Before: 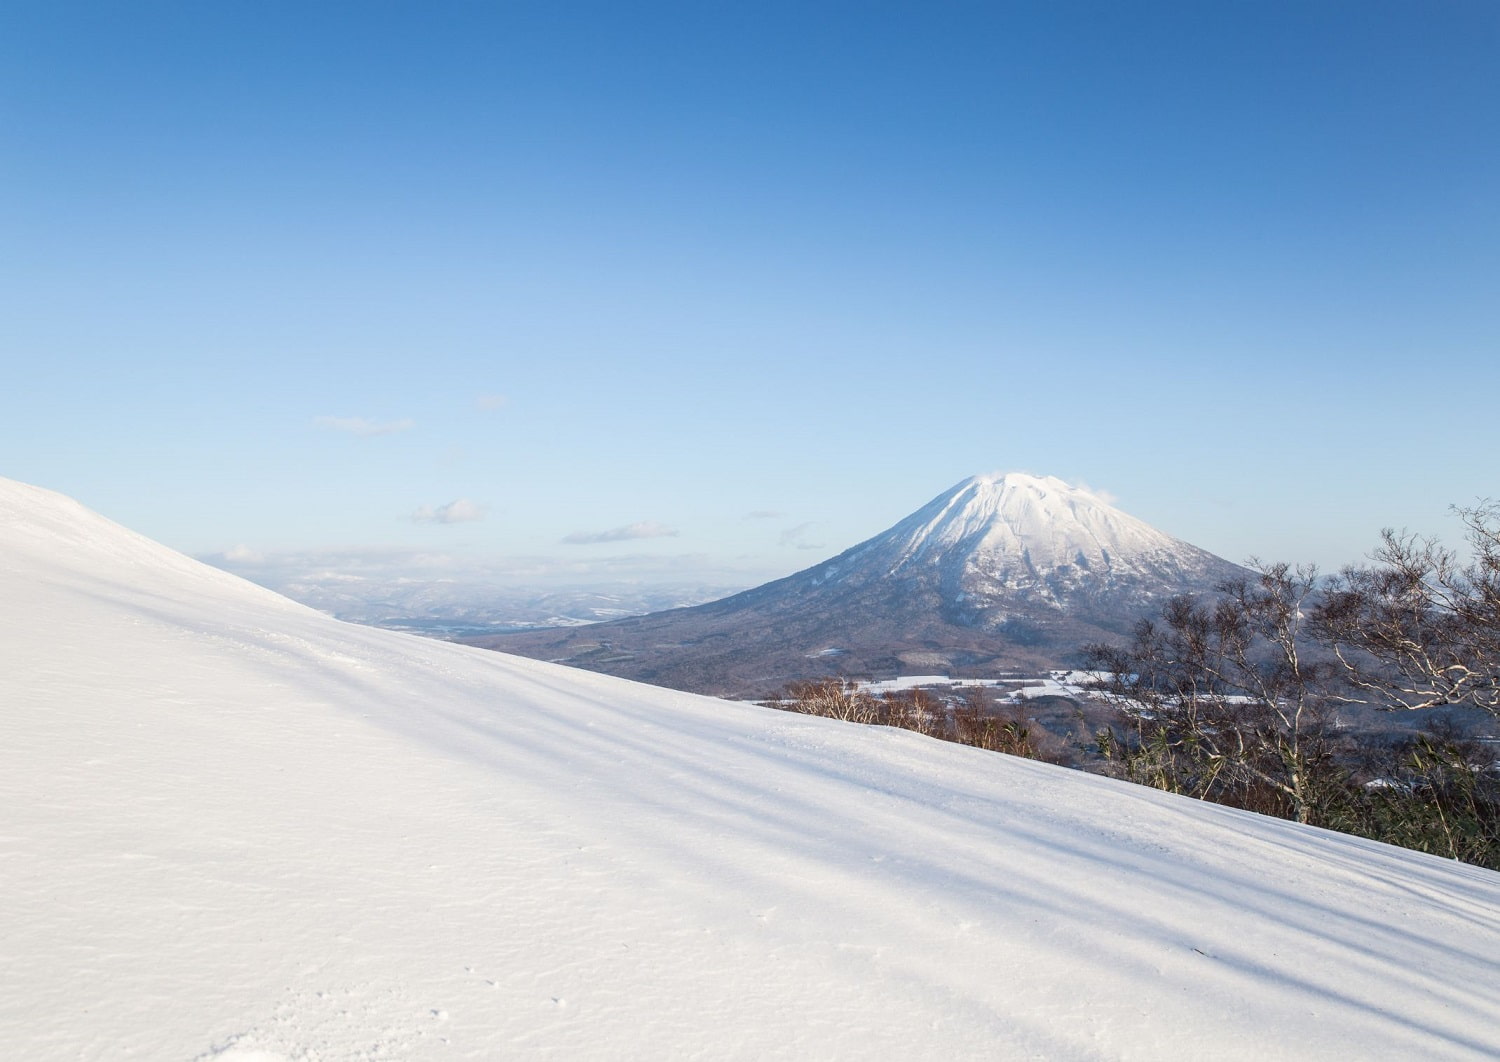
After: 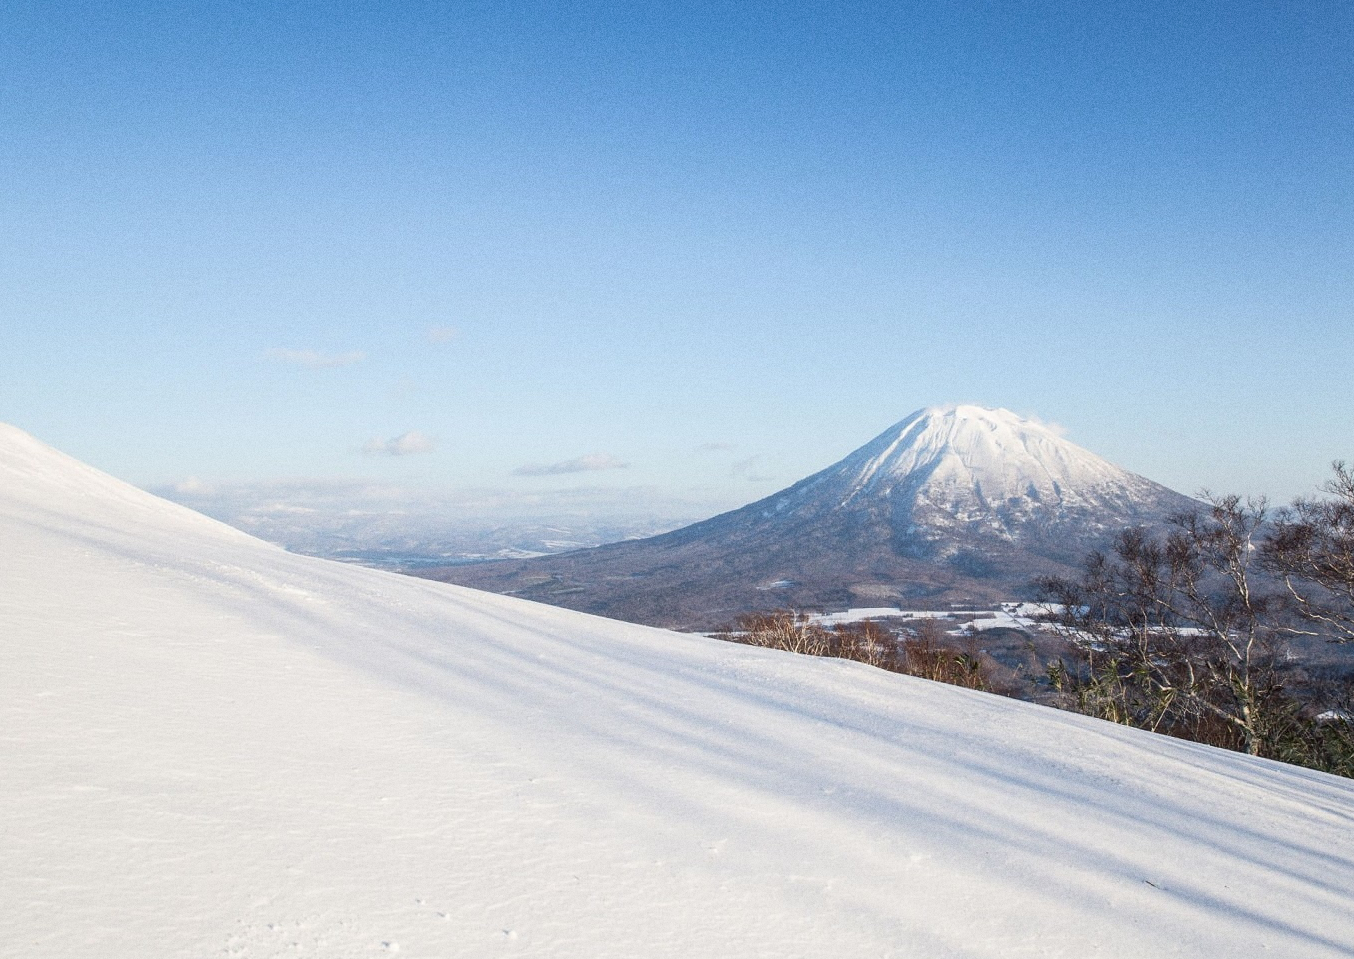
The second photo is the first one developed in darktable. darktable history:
crop: left 3.305%, top 6.436%, right 6.389%, bottom 3.258%
grain: strength 26%
